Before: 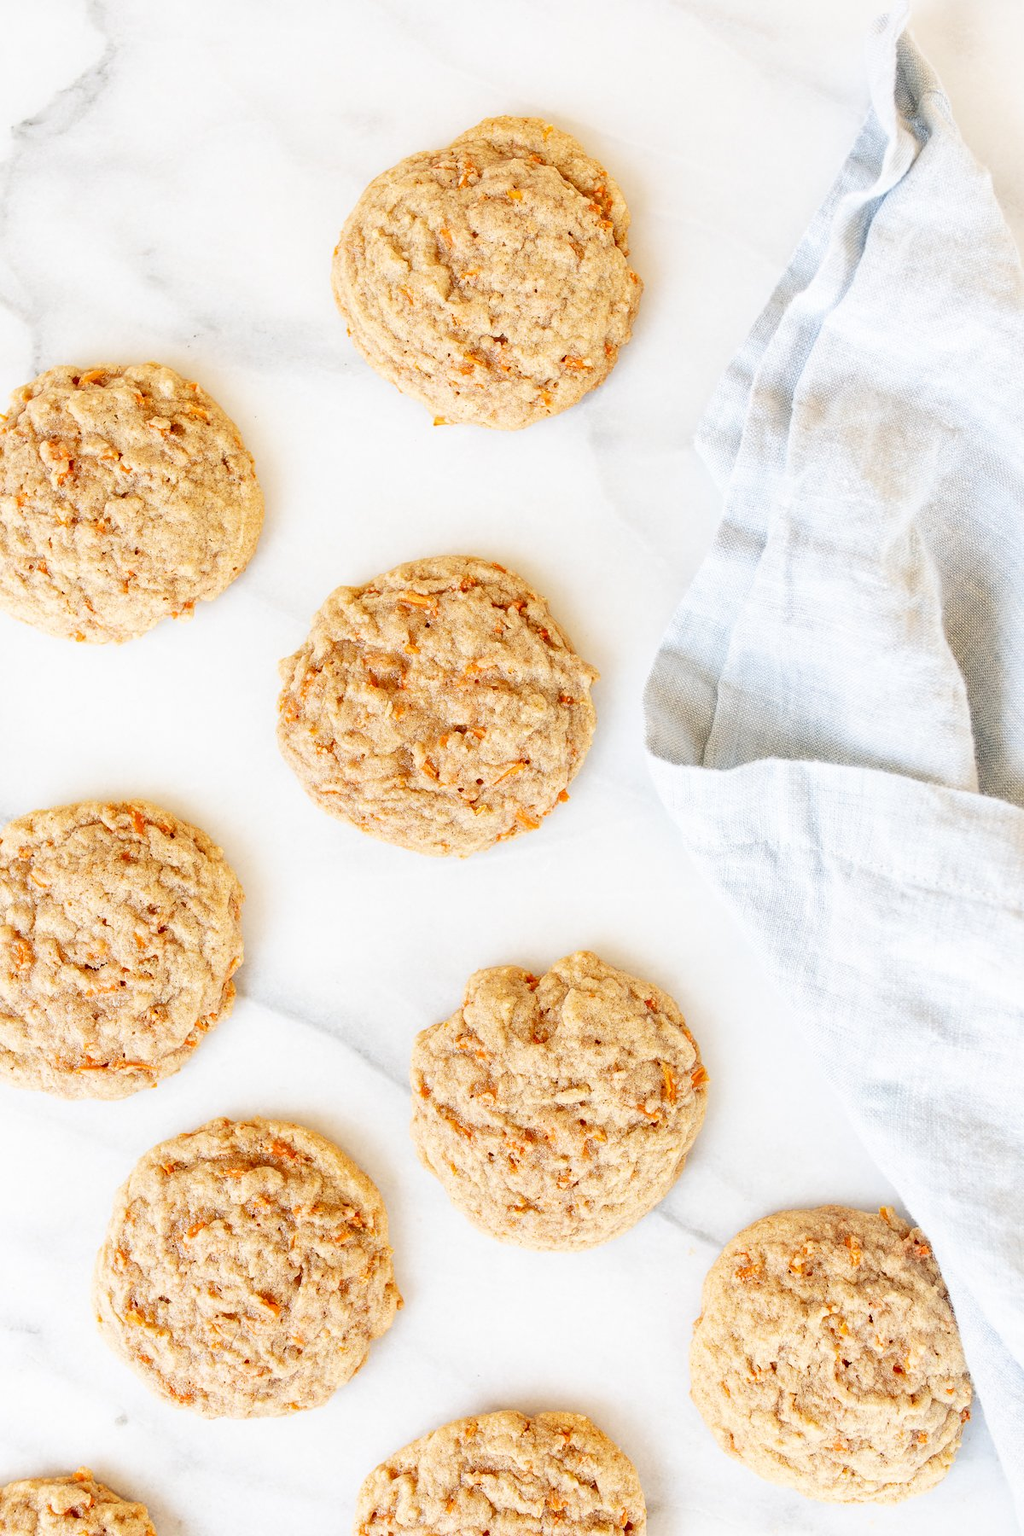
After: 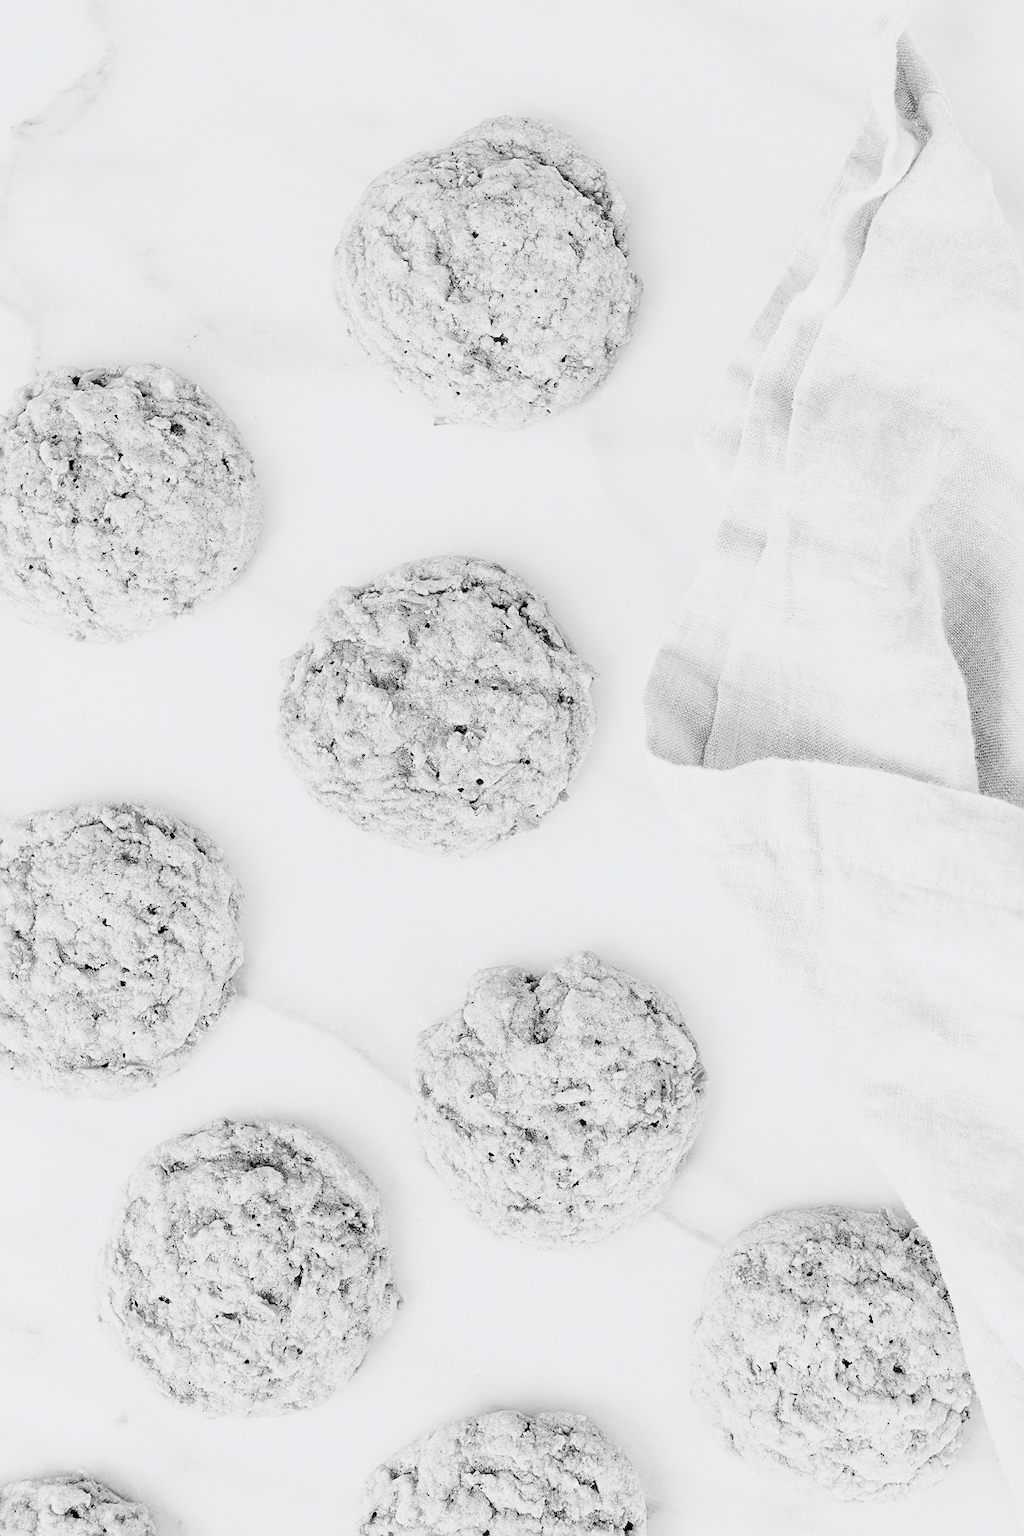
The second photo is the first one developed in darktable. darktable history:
tone curve: curves: ch0 [(0, 0) (0.051, 0.047) (0.102, 0.099) (0.228, 0.275) (0.432, 0.535) (0.695, 0.778) (0.908, 0.946) (1, 1)]; ch1 [(0, 0) (0.339, 0.298) (0.402, 0.363) (0.453, 0.413) (0.485, 0.469) (0.494, 0.493) (0.504, 0.501) (0.525, 0.534) (0.563, 0.595) (0.597, 0.638) (1, 1)]; ch2 [(0, 0) (0.48, 0.48) (0.504, 0.5) (0.539, 0.554) (0.59, 0.63) (0.642, 0.684) (0.824, 0.815) (1, 1)], color space Lab, independent channels, preserve colors none
color zones: curves: ch0 [(0.004, 0.305) (0.261, 0.623) (0.389, 0.399) (0.708, 0.571) (0.947, 0.34)]; ch1 [(0.025, 0.645) (0.229, 0.584) (0.326, 0.551) (0.484, 0.262) (0.757, 0.643)]
sharpen: on, module defaults
filmic rgb: black relative exposure -5.08 EV, white relative exposure 3.55 EV, hardness 3.19, contrast 1.194, highlights saturation mix -49.15%, add noise in highlights 0.002, preserve chrominance no, color science v3 (2019), use custom middle-gray values true, contrast in highlights soft
